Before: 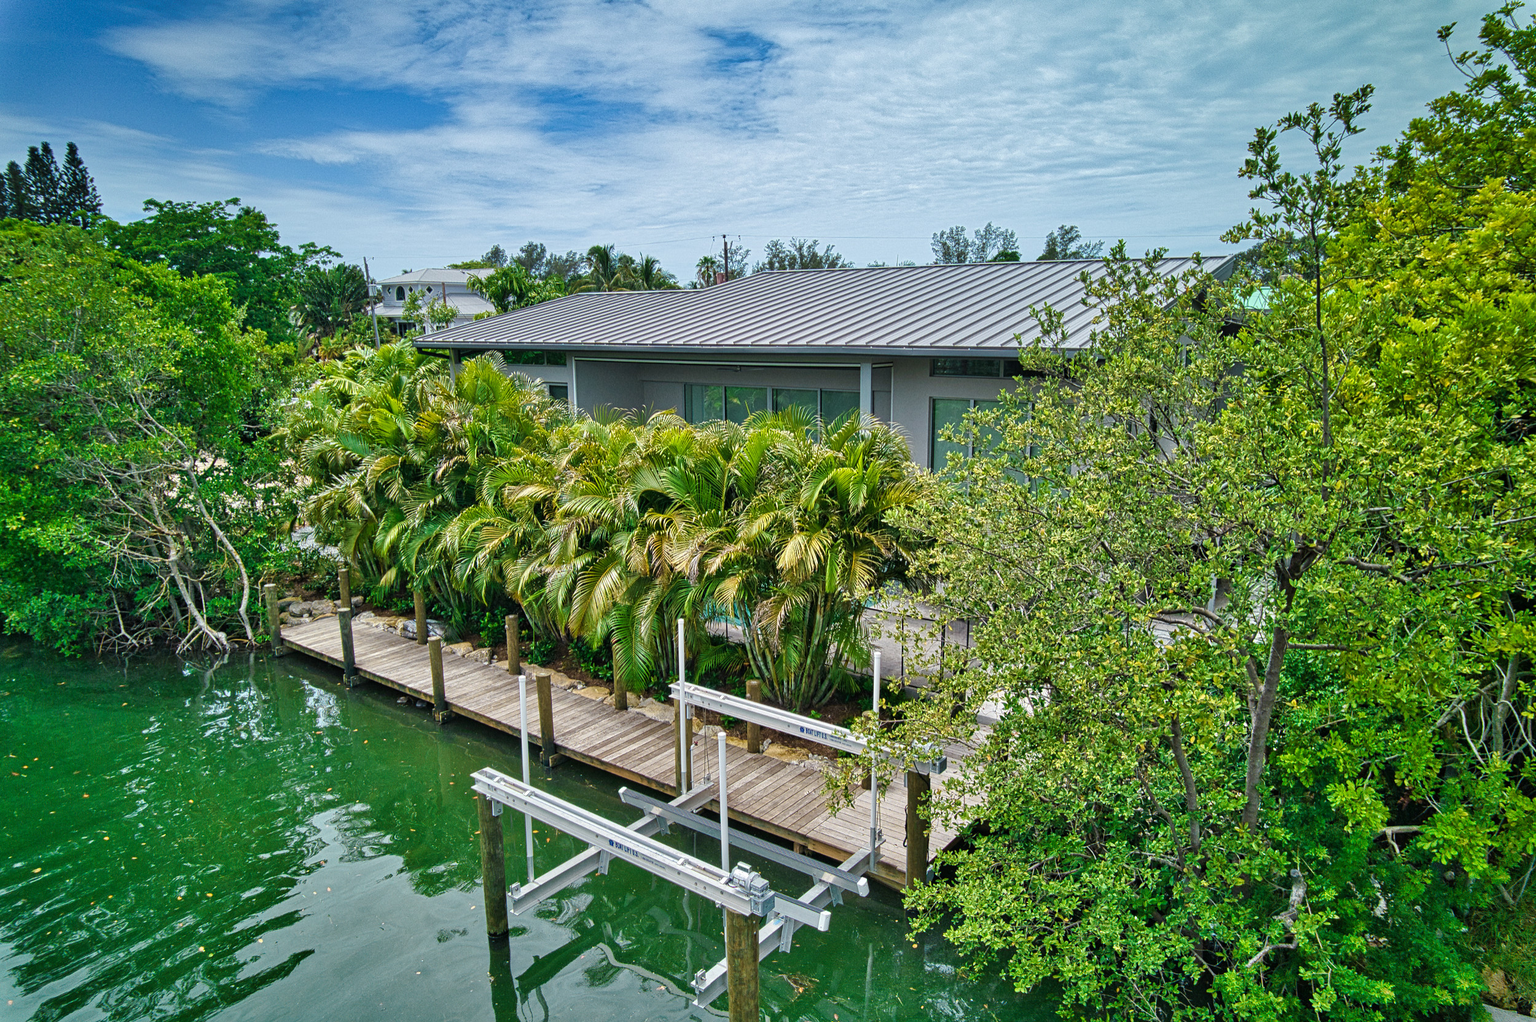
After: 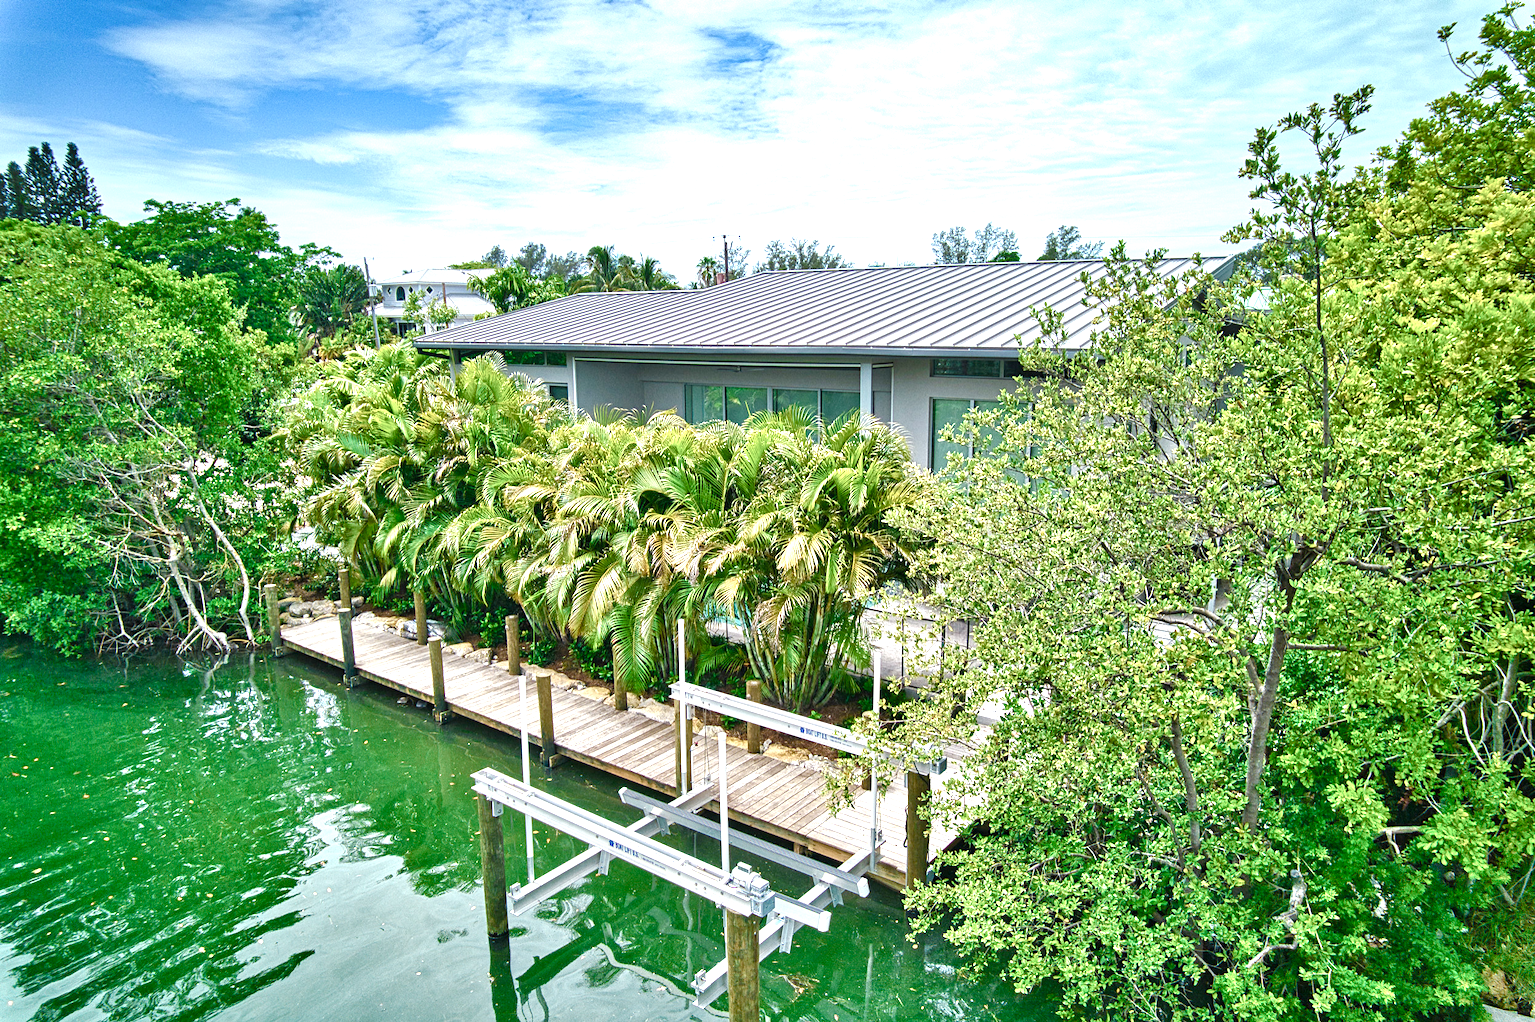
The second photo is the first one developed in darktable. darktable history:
exposure: black level correction 0, exposure 1.1 EV, compensate highlight preservation false
color balance rgb: perceptual saturation grading › global saturation 20%, perceptual saturation grading › highlights -50%, perceptual saturation grading › shadows 30%
